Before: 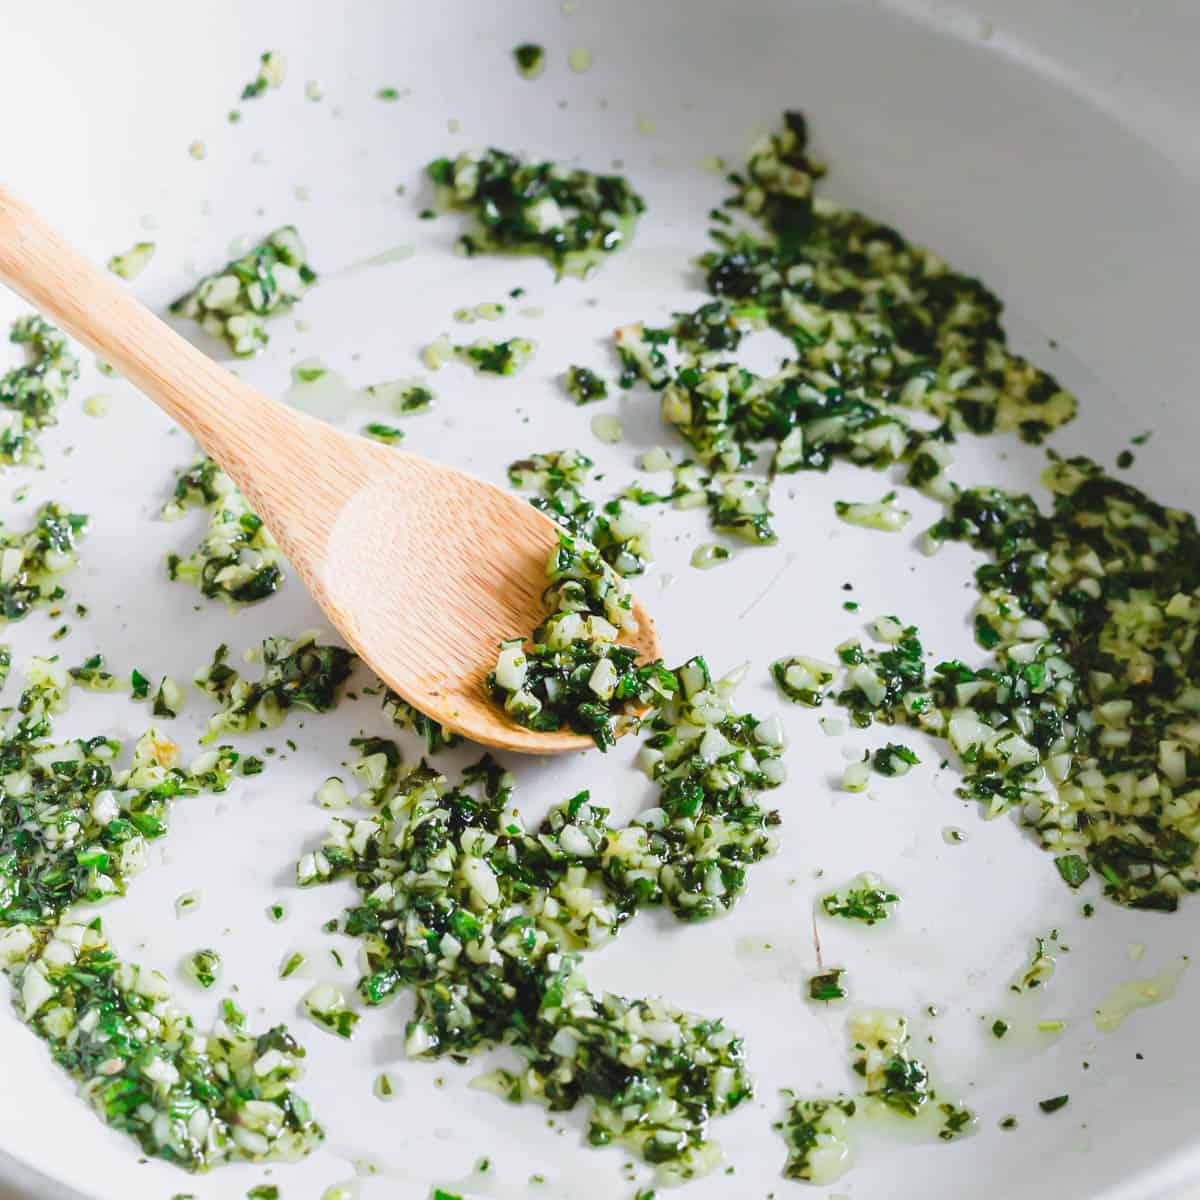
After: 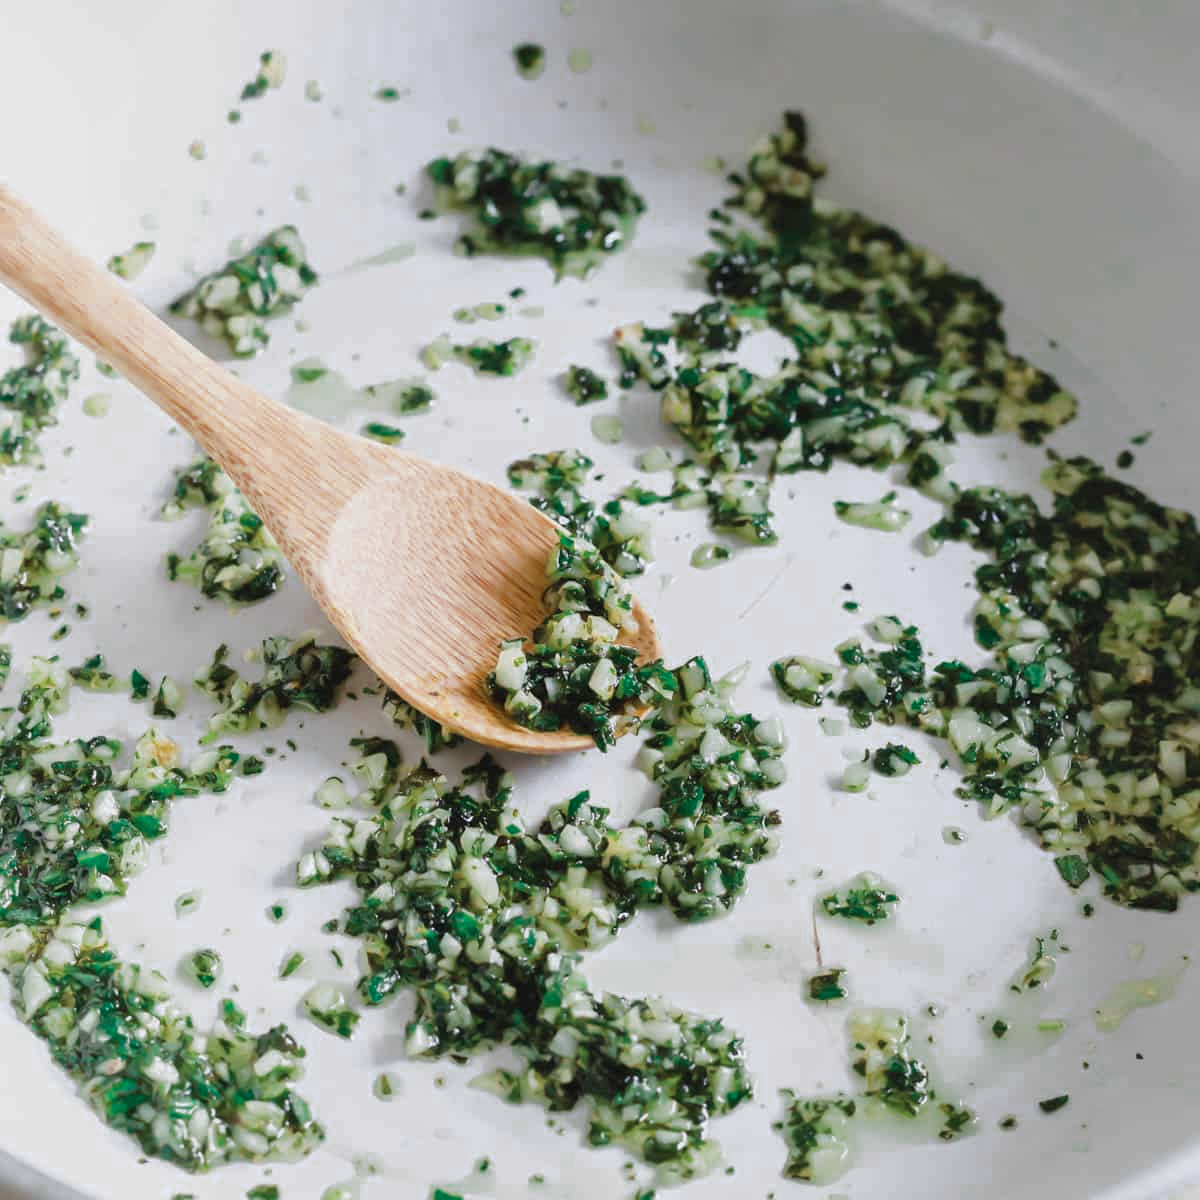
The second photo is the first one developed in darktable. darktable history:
shadows and highlights: shadows -20, white point adjustment -2, highlights -35
color zones: curves: ch0 [(0, 0.5) (0.125, 0.4) (0.25, 0.5) (0.375, 0.4) (0.5, 0.4) (0.625, 0.6) (0.75, 0.6) (0.875, 0.5)]; ch1 [(0, 0.35) (0.125, 0.45) (0.25, 0.35) (0.375, 0.35) (0.5, 0.35) (0.625, 0.35) (0.75, 0.45) (0.875, 0.35)]; ch2 [(0, 0.6) (0.125, 0.5) (0.25, 0.5) (0.375, 0.6) (0.5, 0.6) (0.625, 0.5) (0.75, 0.5) (0.875, 0.5)]
